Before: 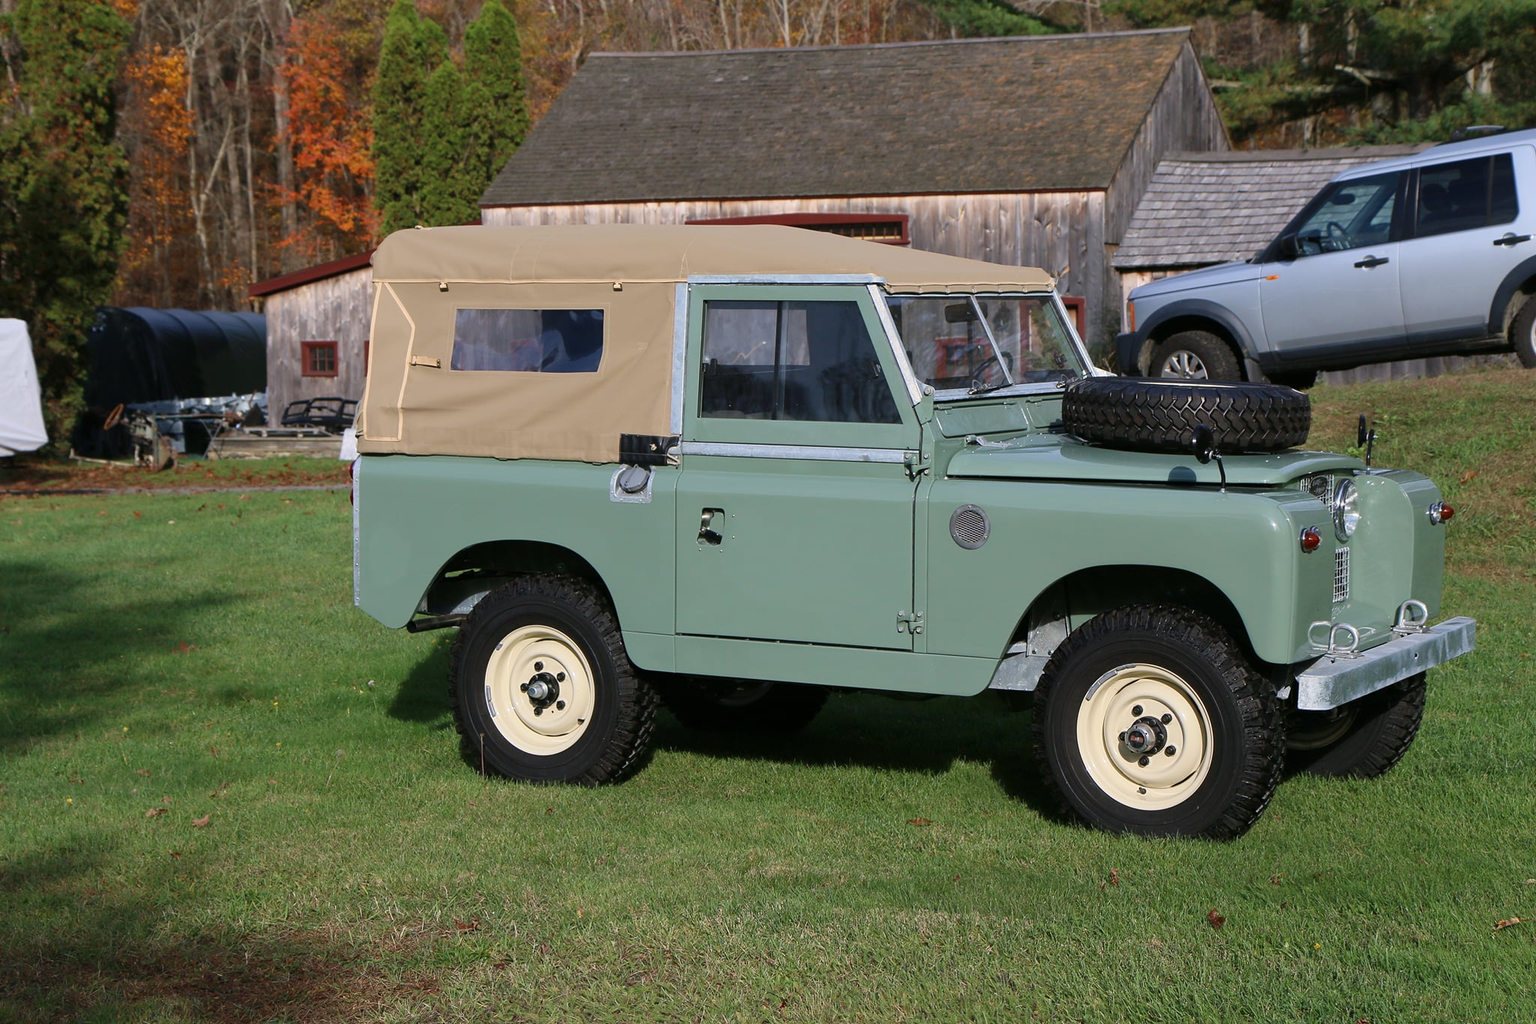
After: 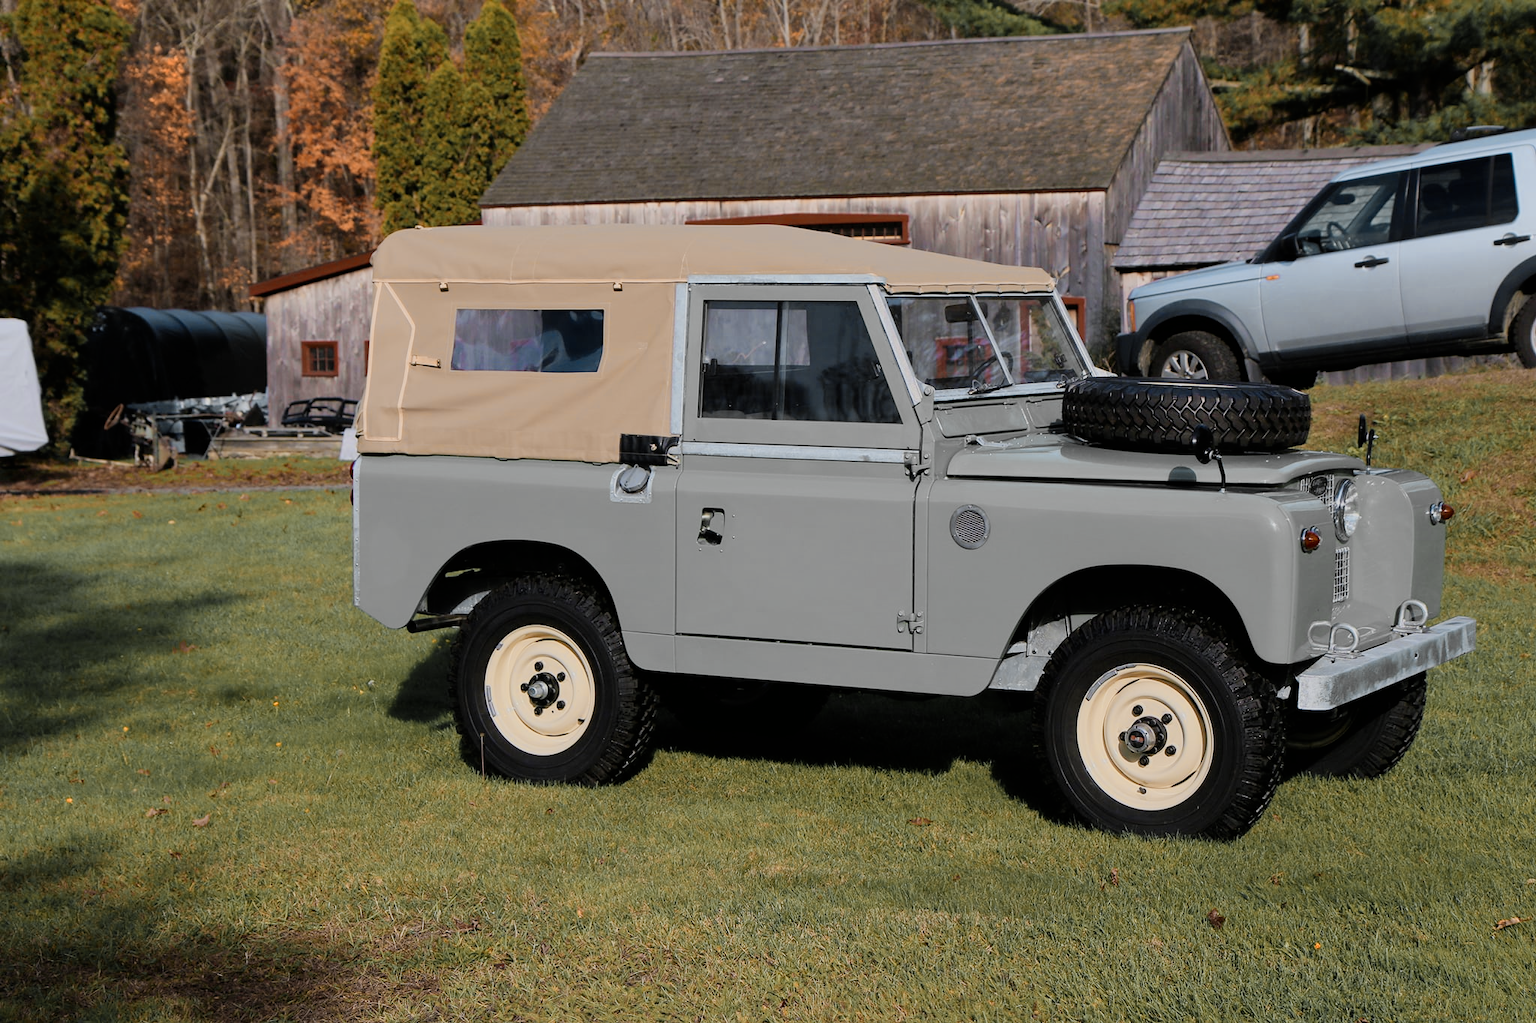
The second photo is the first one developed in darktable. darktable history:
filmic rgb: black relative exposure -7.65 EV, white relative exposure 4.56 EV, hardness 3.61
color zones: curves: ch0 [(0.009, 0.528) (0.136, 0.6) (0.255, 0.586) (0.39, 0.528) (0.522, 0.584) (0.686, 0.736) (0.849, 0.561)]; ch1 [(0.045, 0.781) (0.14, 0.416) (0.257, 0.695) (0.442, 0.032) (0.738, 0.338) (0.818, 0.632) (0.891, 0.741) (1, 0.704)]; ch2 [(0, 0.667) (0.141, 0.52) (0.26, 0.37) (0.474, 0.432) (0.743, 0.286)]
